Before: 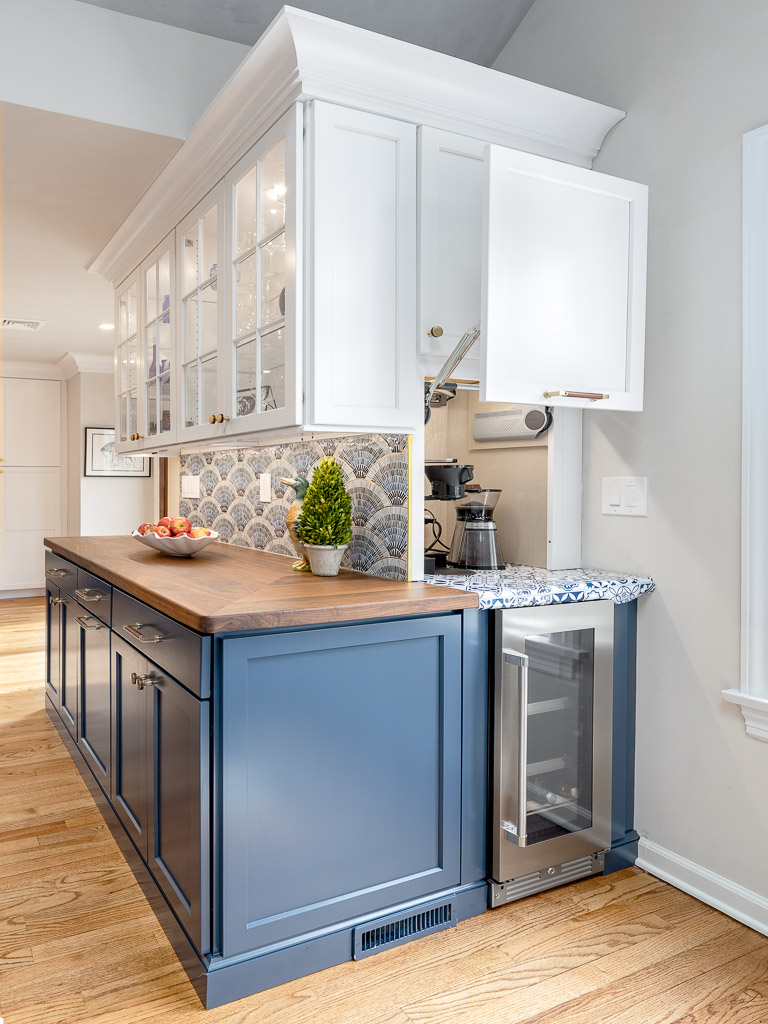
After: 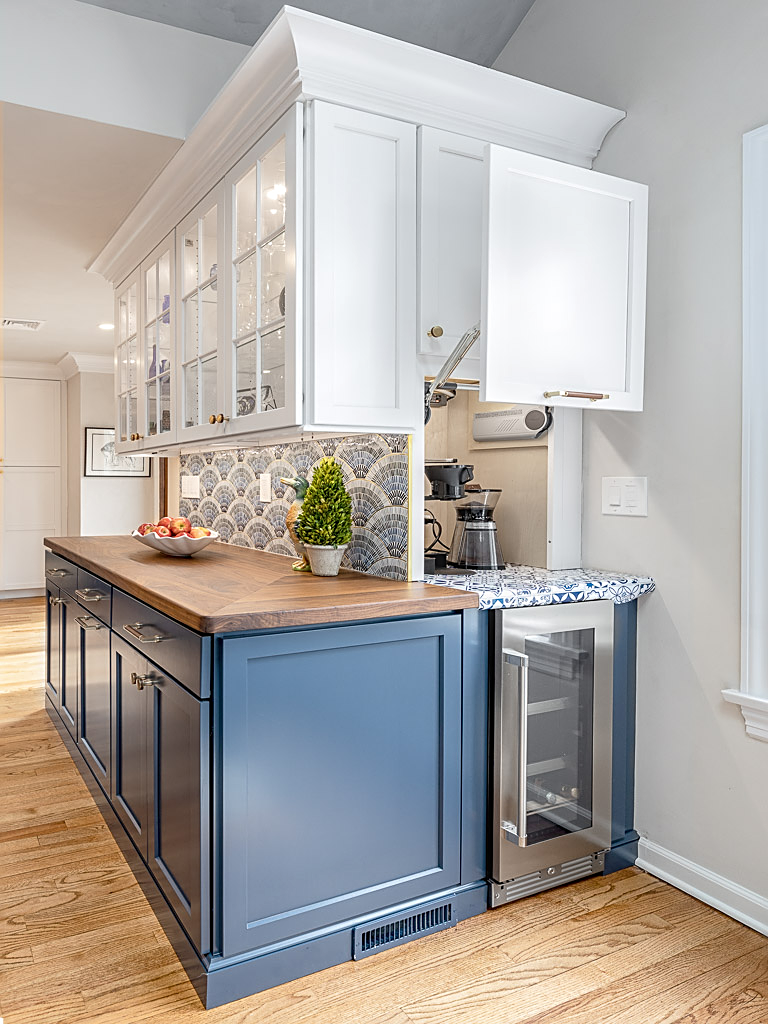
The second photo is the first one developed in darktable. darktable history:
local contrast: detail 109%
sharpen: amount 0.494
color correction: highlights b* 0.043
